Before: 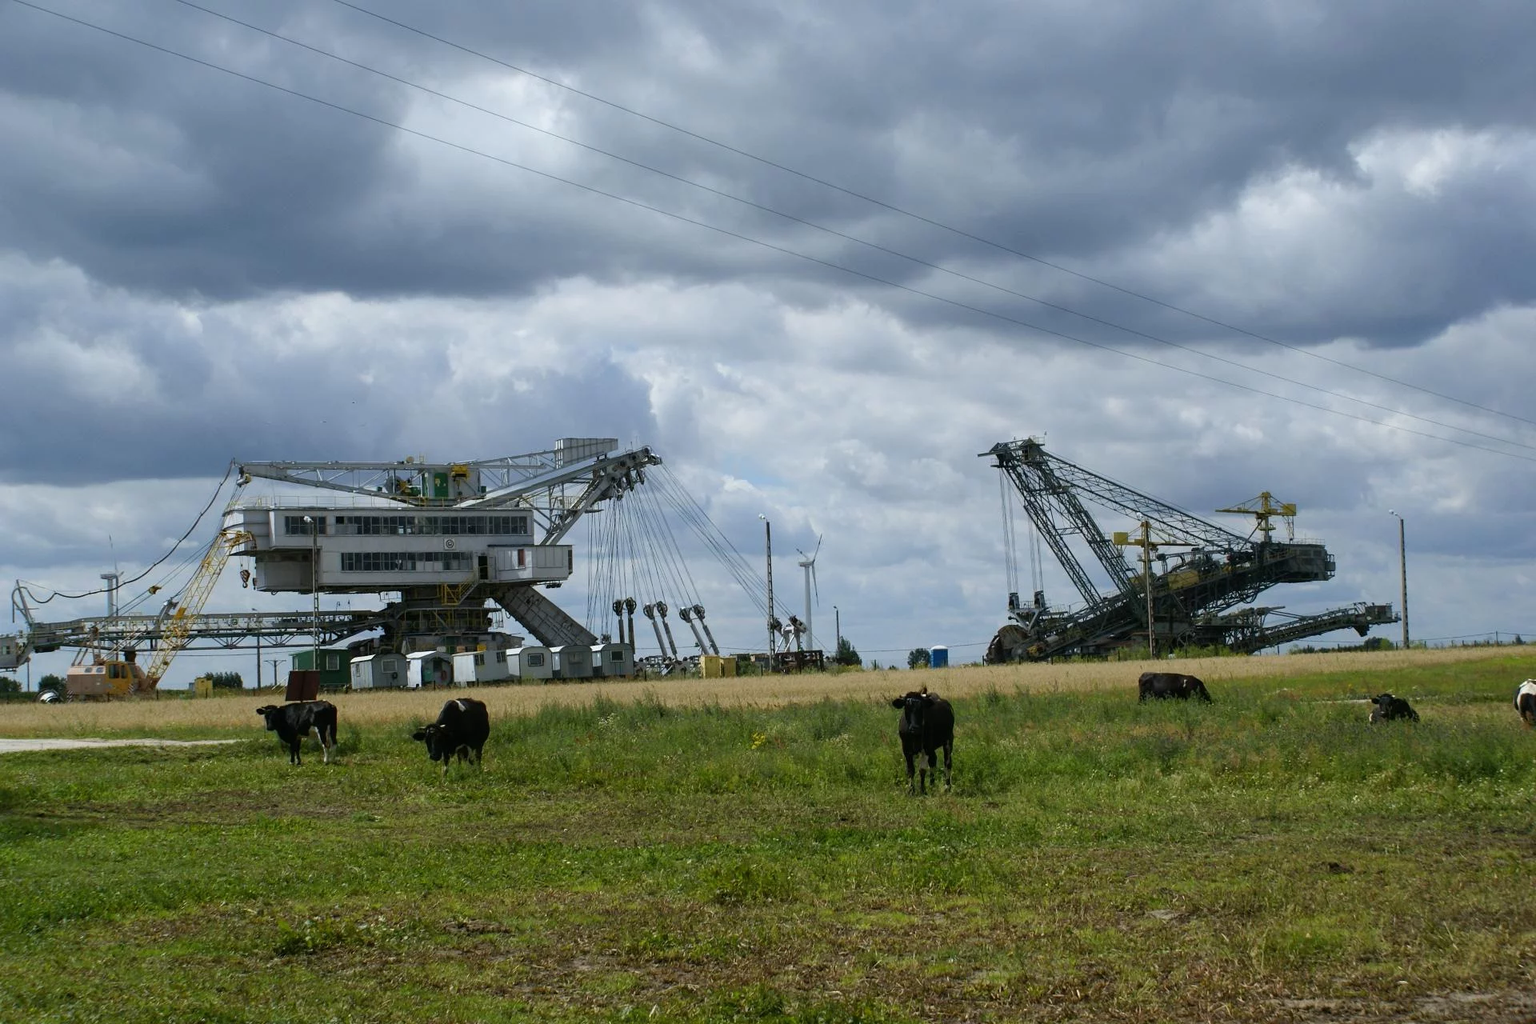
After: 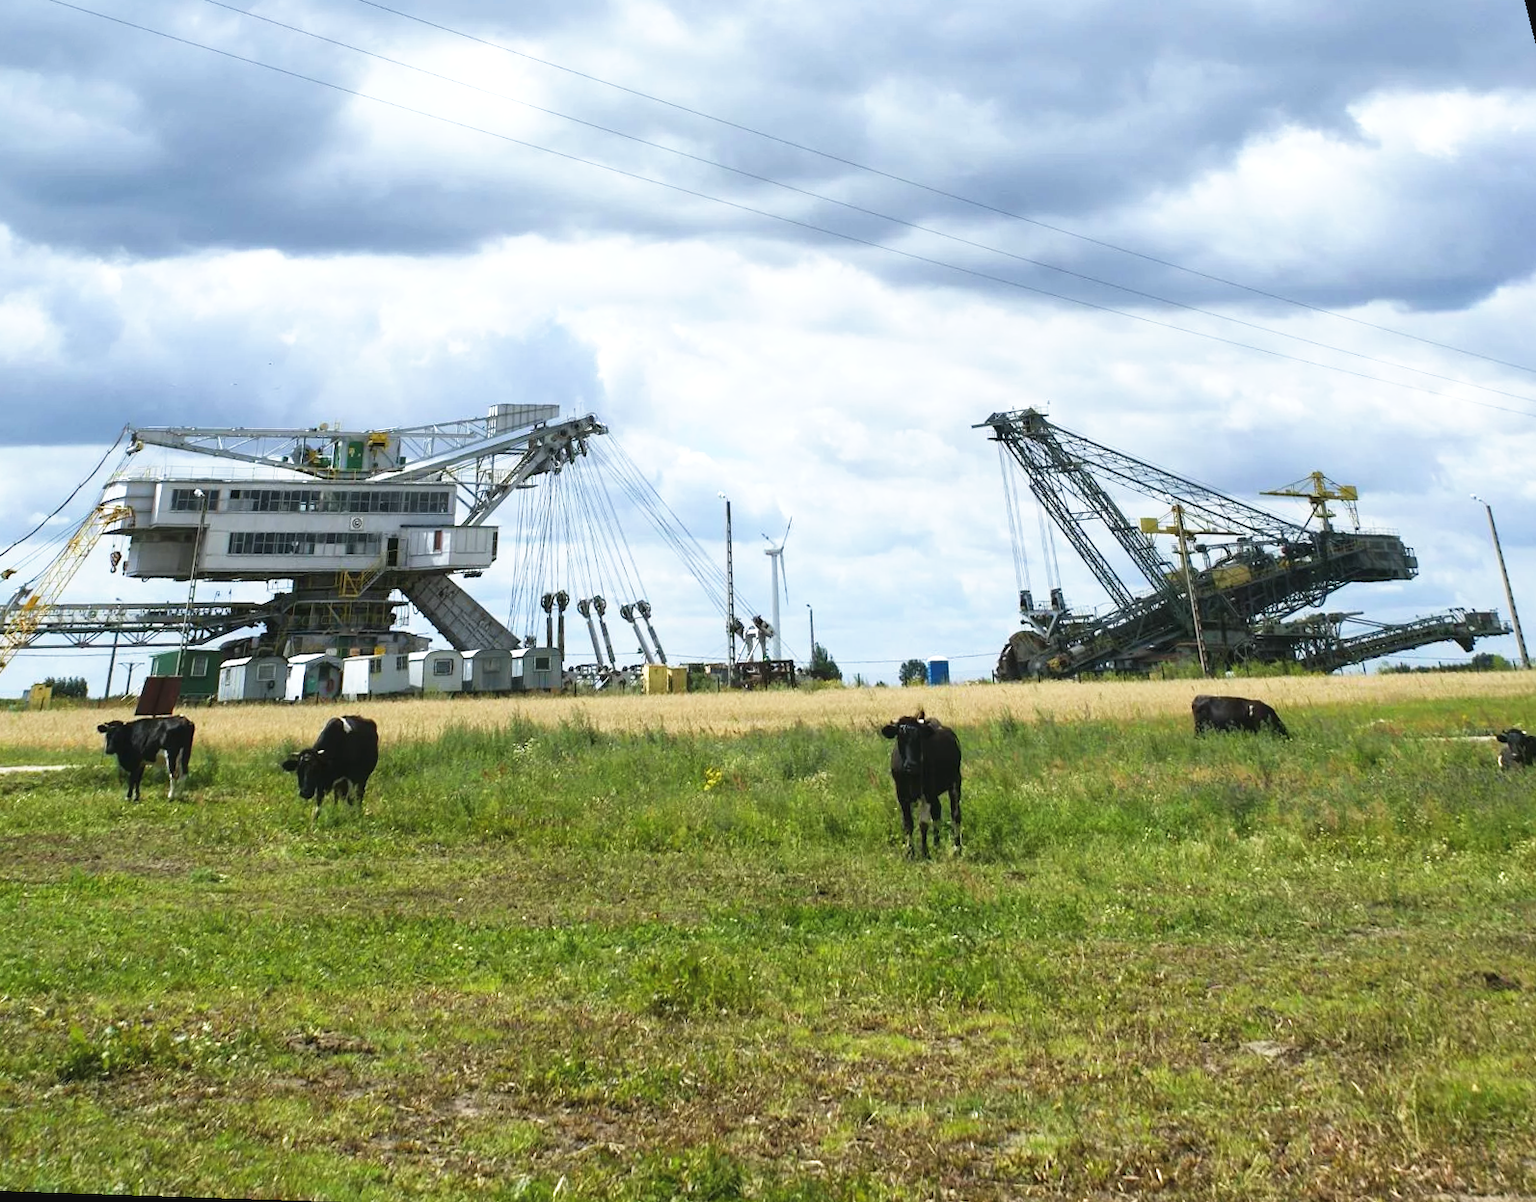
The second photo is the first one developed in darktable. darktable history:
exposure: black level correction -0.002, exposure 0.708 EV, compensate exposure bias true, compensate highlight preservation false
rotate and perspective: rotation 0.72°, lens shift (vertical) -0.352, lens shift (horizontal) -0.051, crop left 0.152, crop right 0.859, crop top 0.019, crop bottom 0.964
base curve: curves: ch0 [(0, 0) (0.688, 0.865) (1, 1)], preserve colors none
